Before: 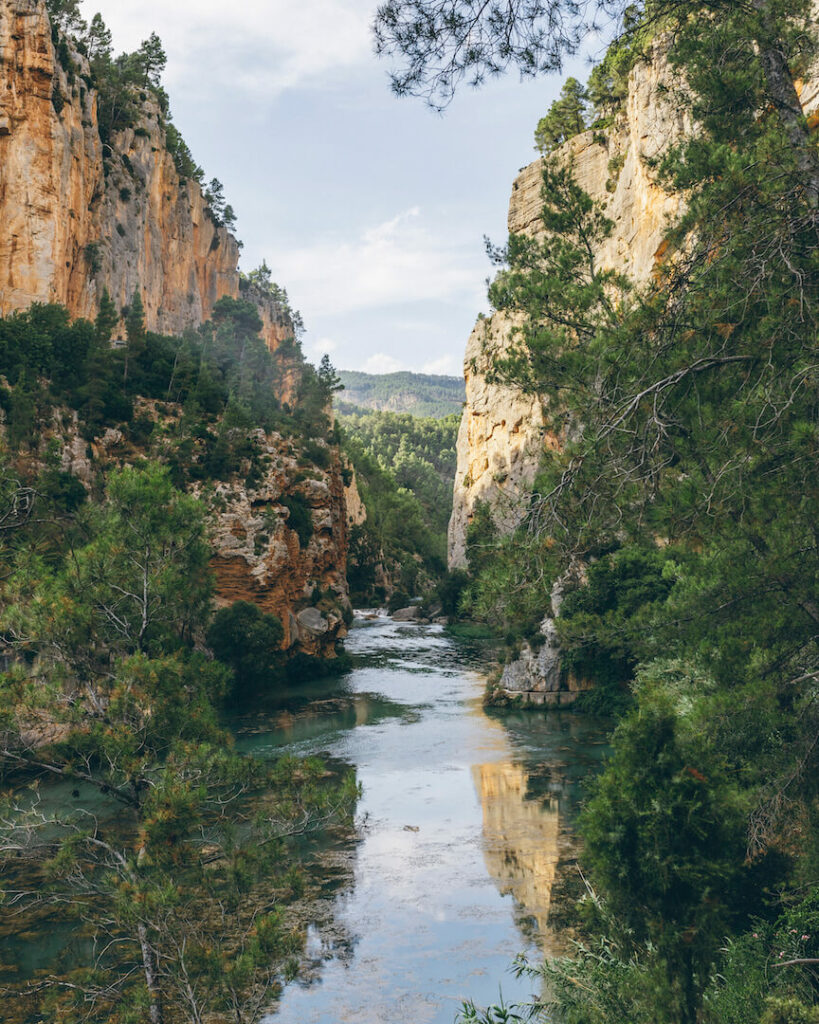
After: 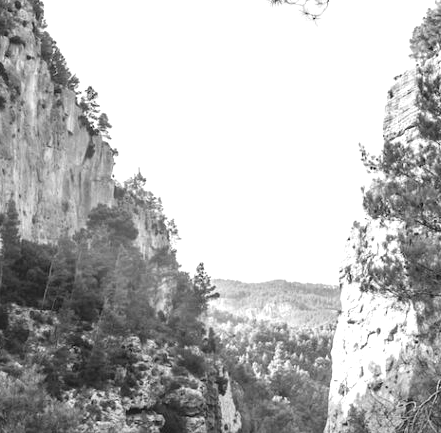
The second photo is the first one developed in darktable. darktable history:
exposure: black level correction 0, exposure 0.7 EV, compensate exposure bias true, compensate highlight preservation false
crop: left 15.306%, top 9.065%, right 30.789%, bottom 48.638%
contrast brightness saturation: saturation -1
white balance: red 1.138, green 0.996, blue 0.812
